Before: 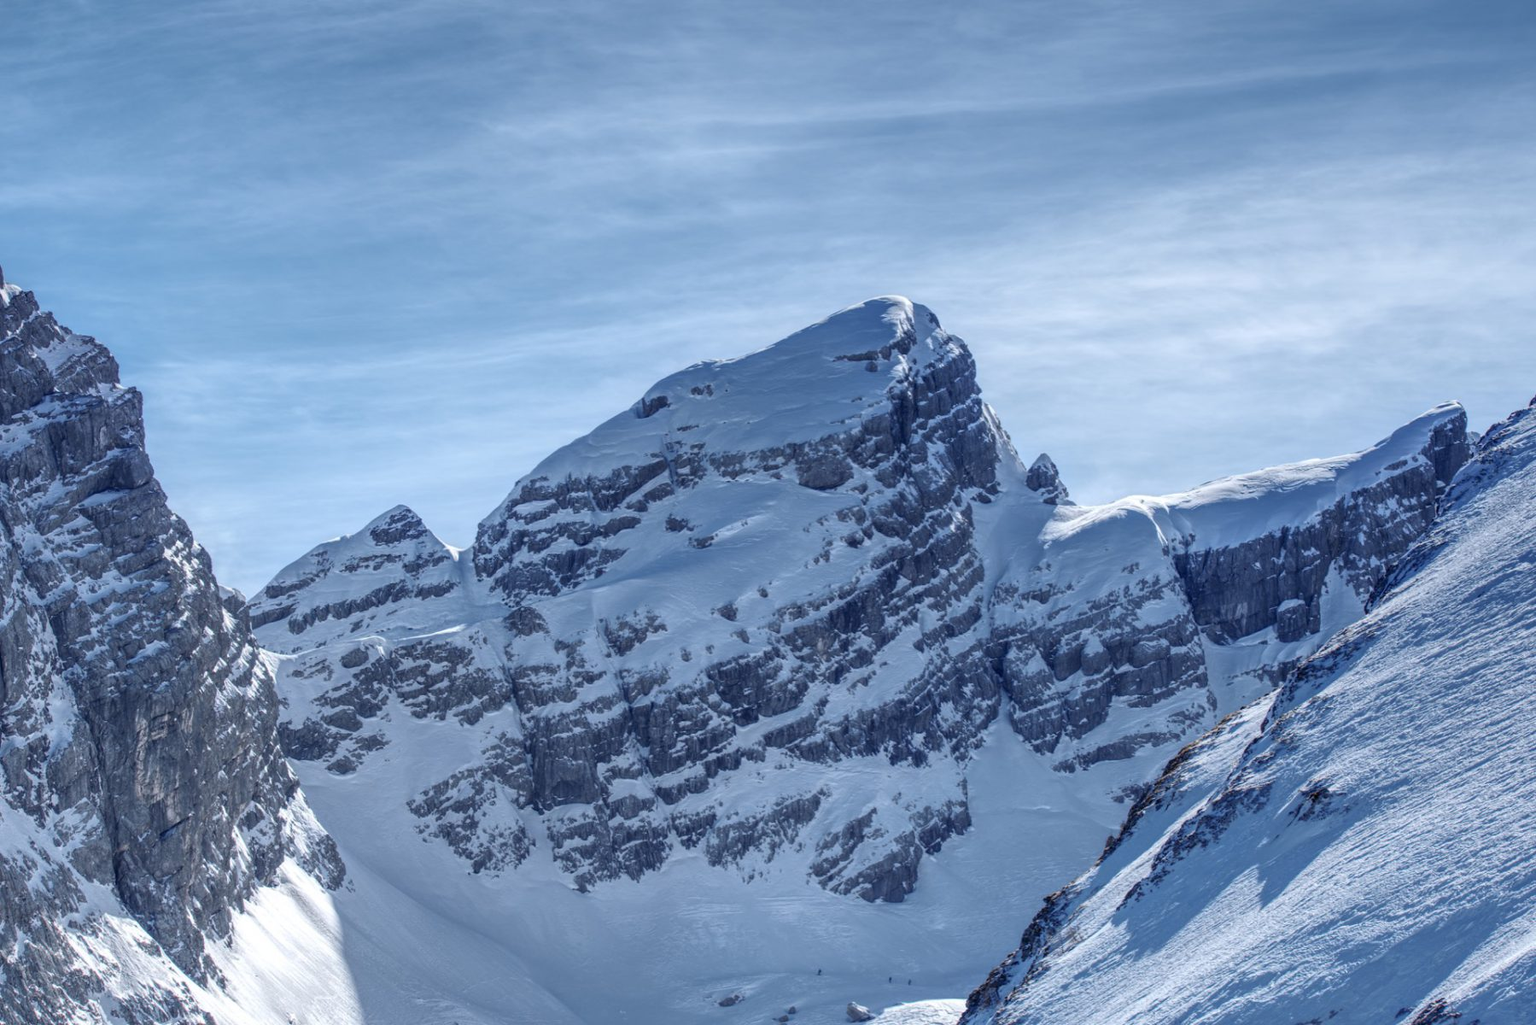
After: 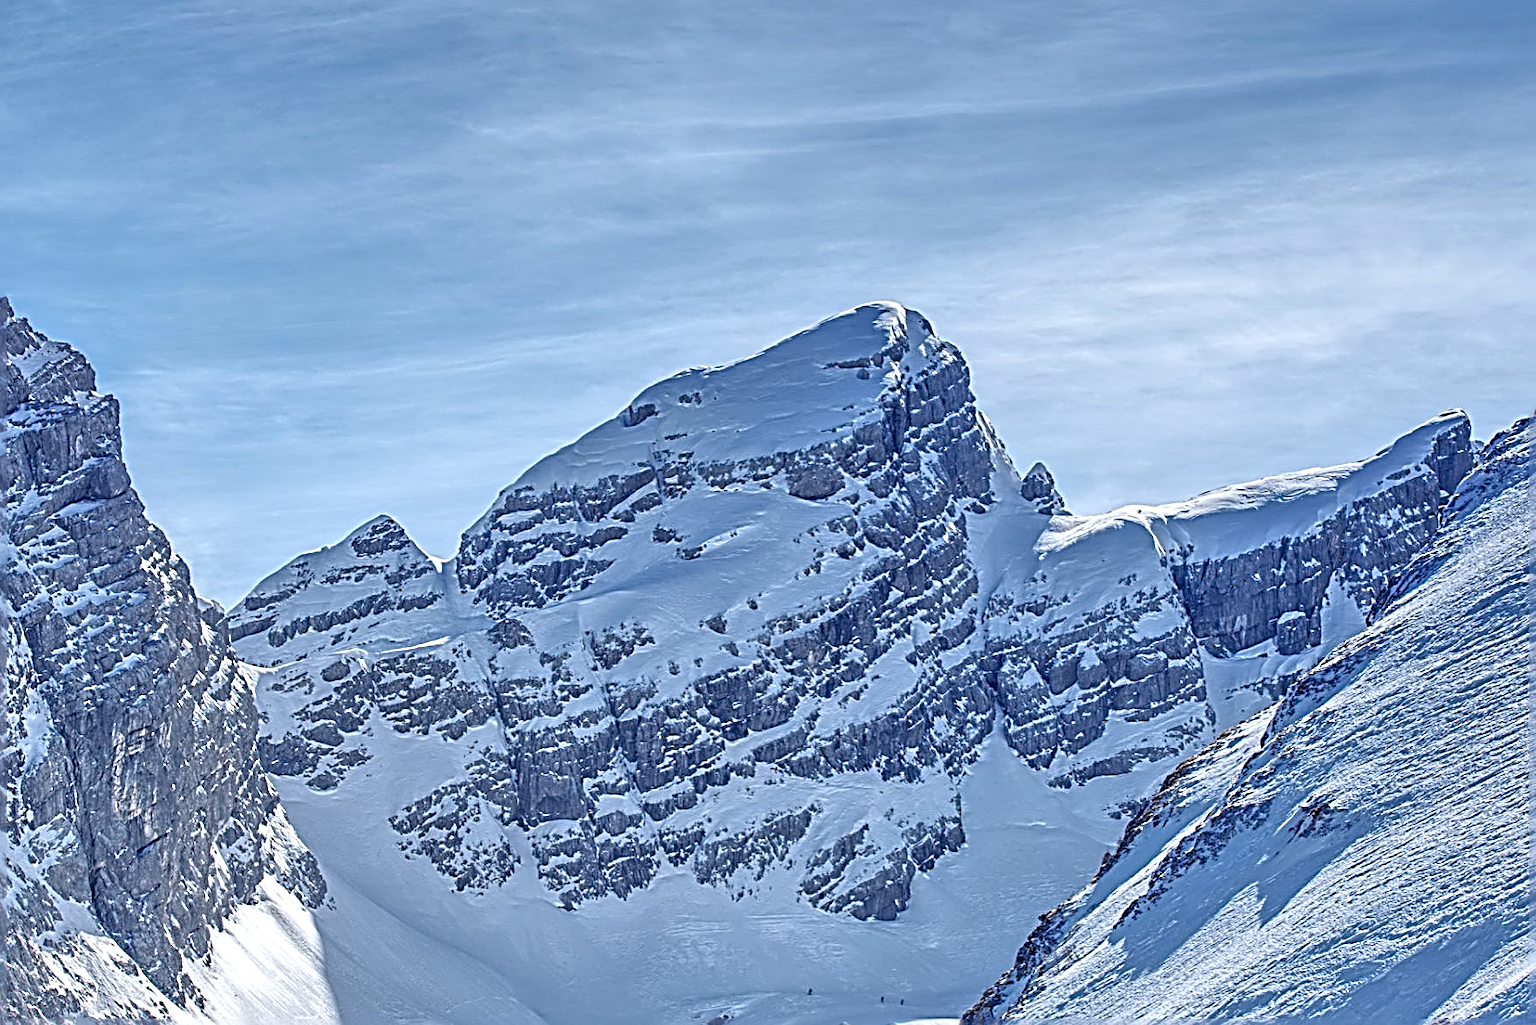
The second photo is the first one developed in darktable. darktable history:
crop: left 1.7%, right 0.278%, bottom 1.891%
sharpen: radius 3.183, amount 1.729
tone equalizer: -7 EV 0.158 EV, -6 EV 0.607 EV, -5 EV 1.17 EV, -4 EV 1.31 EV, -3 EV 1.14 EV, -2 EV 0.6 EV, -1 EV 0.156 EV, mask exposure compensation -0.511 EV
